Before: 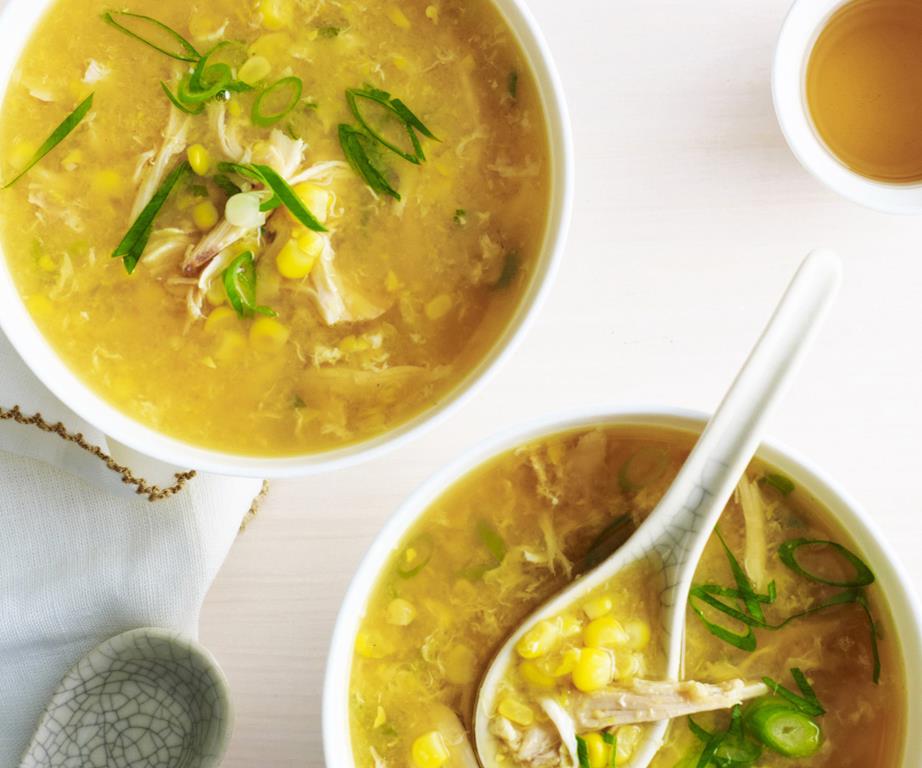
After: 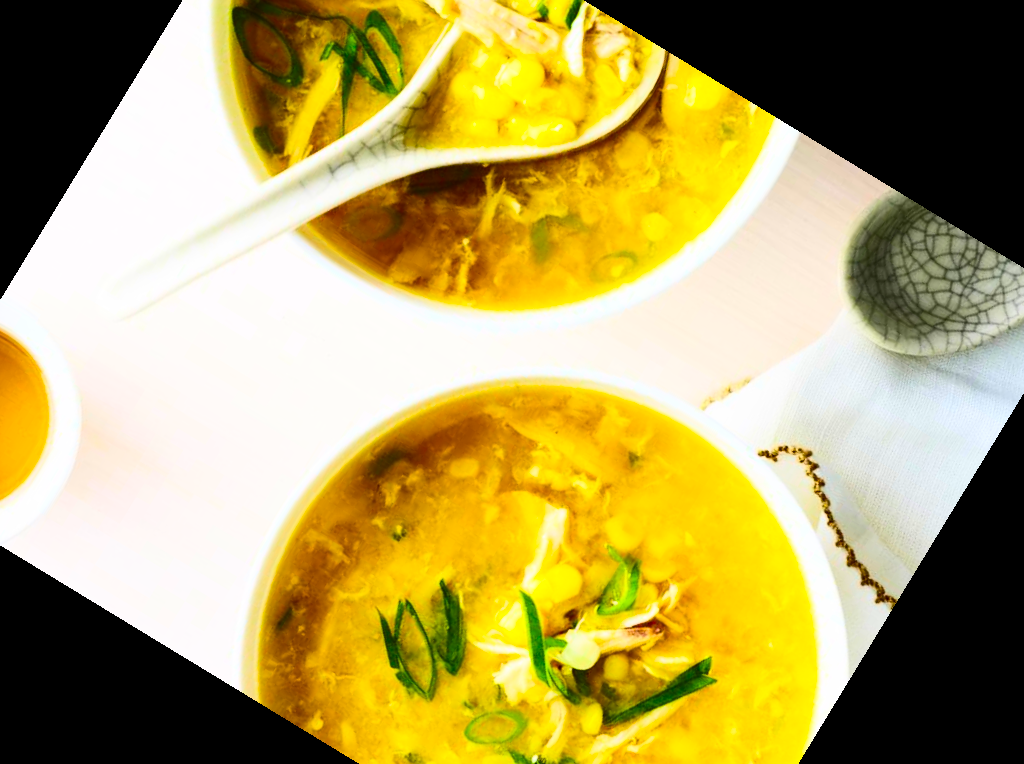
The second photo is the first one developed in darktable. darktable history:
crop and rotate: angle 148.68°, left 9.111%, top 15.603%, right 4.588%, bottom 17.041%
contrast brightness saturation: contrast 0.4, brightness 0.05, saturation 0.25
tone equalizer: on, module defaults
color balance rgb: perceptual saturation grading › global saturation 25%, global vibrance 20%
